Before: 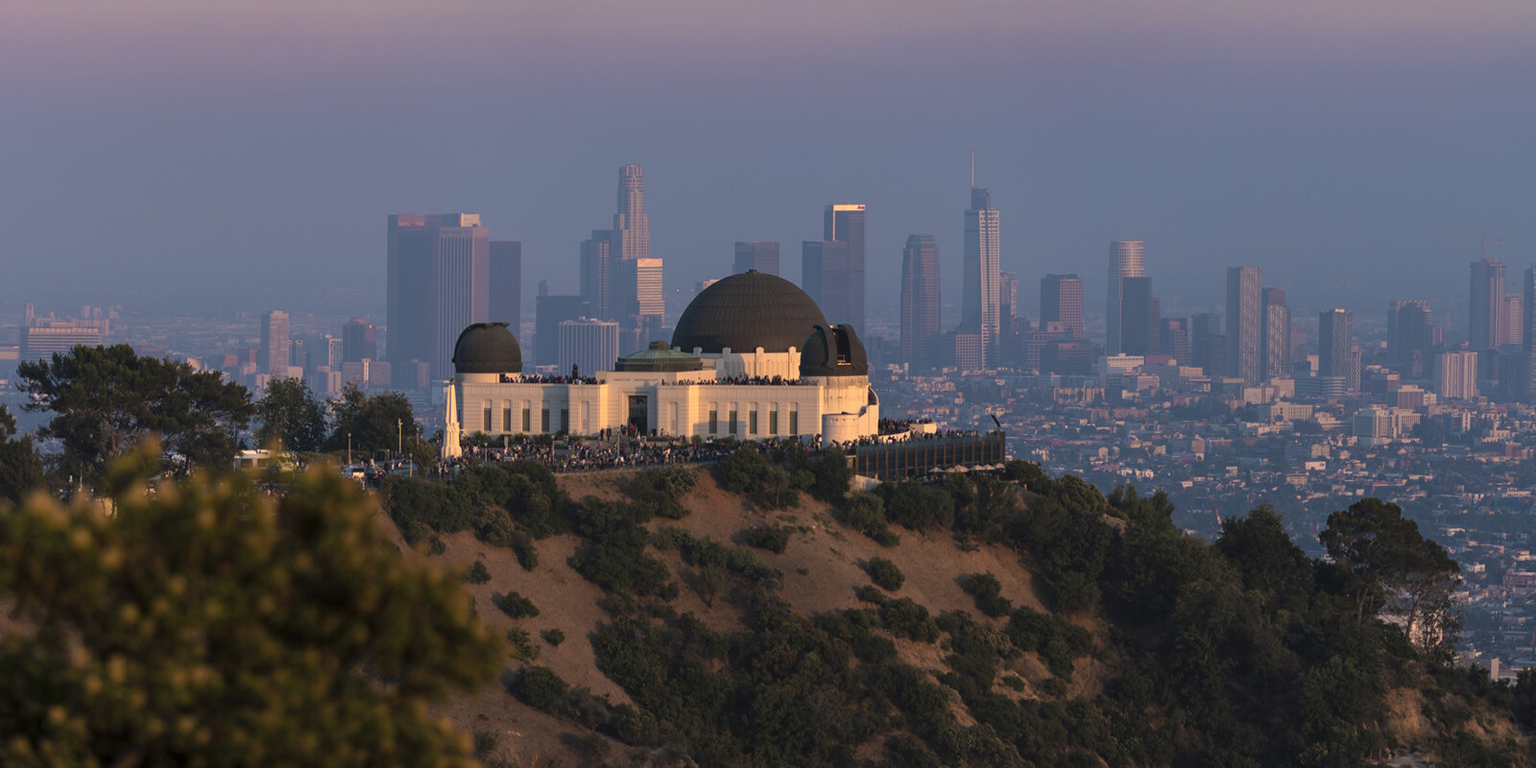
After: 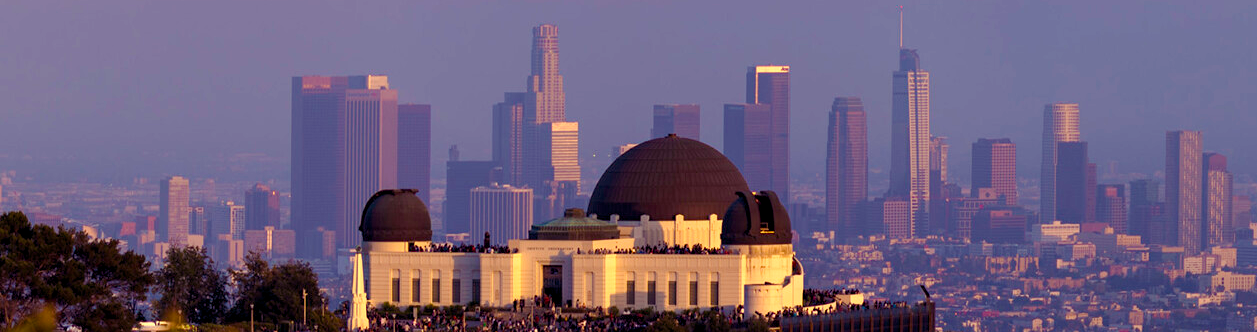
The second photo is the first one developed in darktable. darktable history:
color balance rgb: shadows lift › luminance -21.66%, shadows lift › chroma 8.98%, shadows lift › hue 283.37°, power › chroma 1.55%, power › hue 25.59°, highlights gain › luminance 6.08%, highlights gain › chroma 2.55%, highlights gain › hue 90°, global offset › luminance -0.87%, perceptual saturation grading › global saturation 27.49%, perceptual saturation grading › highlights -28.39%, perceptual saturation grading › mid-tones 15.22%, perceptual saturation grading › shadows 33.98%, perceptual brilliance grading › highlights 10%, perceptual brilliance grading › mid-tones 5%
crop: left 7.036%, top 18.398%, right 14.379%, bottom 40.043%
color zones: curves: ch1 [(0.113, 0.438) (0.75, 0.5)]; ch2 [(0.12, 0.526) (0.75, 0.5)]
